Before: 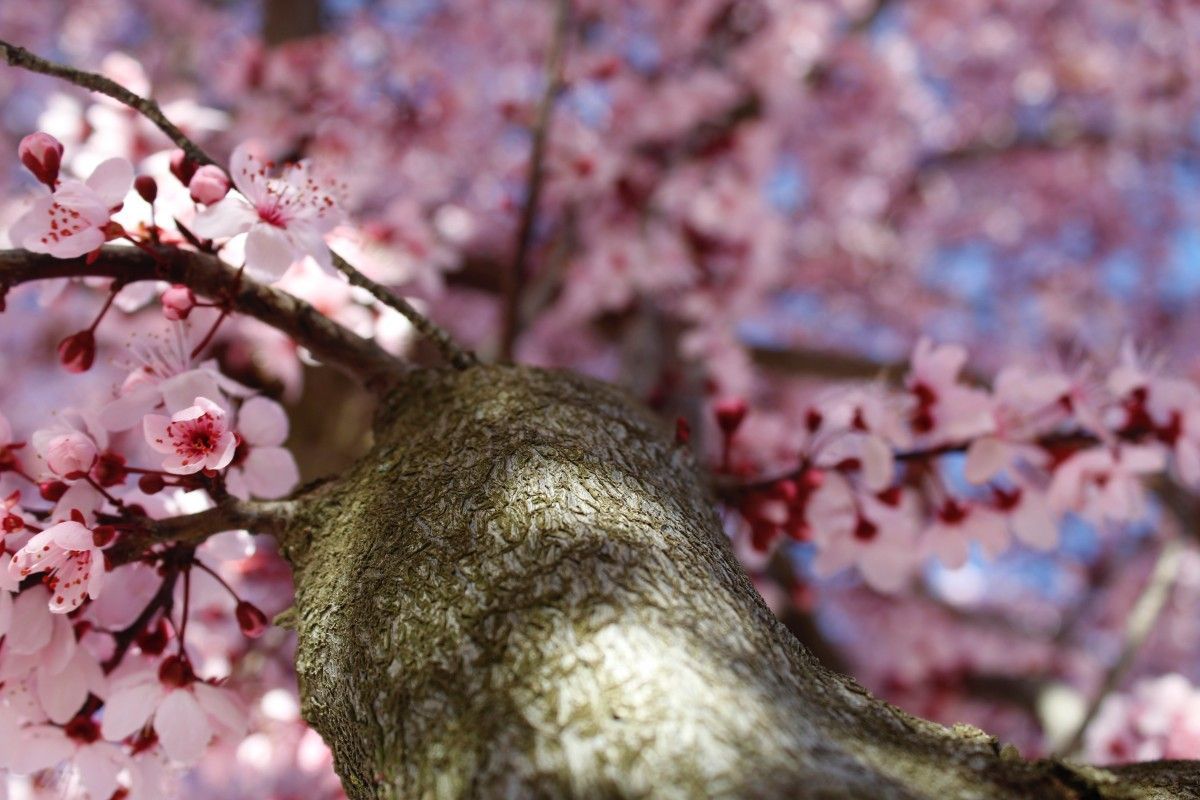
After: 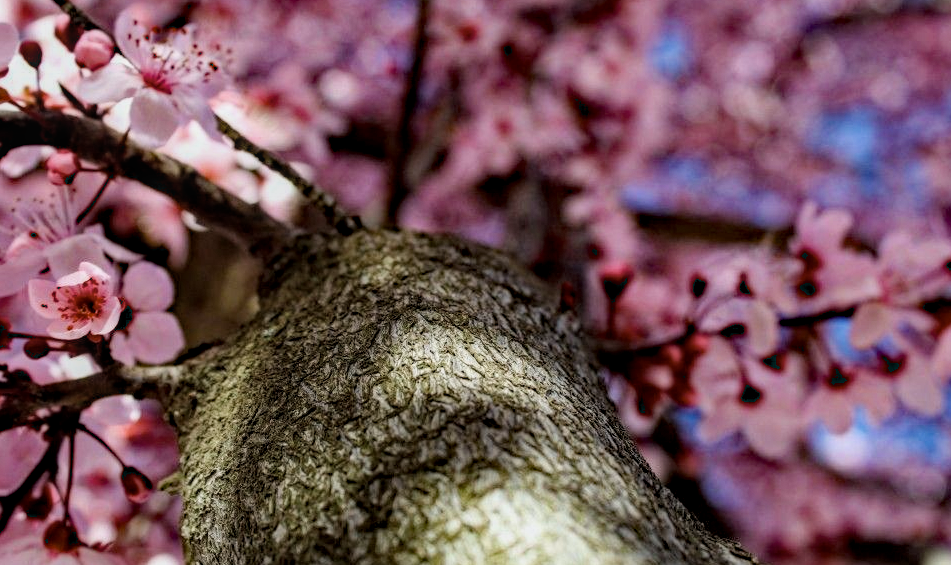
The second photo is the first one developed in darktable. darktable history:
filmic rgb: middle gray luminance 9.48%, black relative exposure -10.66 EV, white relative exposure 3.43 EV, threshold 5.99 EV, target black luminance 0%, hardness 5.98, latitude 59.52%, contrast 1.087, highlights saturation mix 5.63%, shadows ↔ highlights balance 28.7%, enable highlight reconstruction true
haze removal: strength 0.526, distance 0.924, compatibility mode true, adaptive false
color zones: curves: ch1 [(0.113, 0.438) (0.75, 0.5)]; ch2 [(0.12, 0.526) (0.75, 0.5)]
local contrast: on, module defaults
crop: left 9.649%, top 16.961%, right 11.055%, bottom 12.381%
shadows and highlights: low approximation 0.01, soften with gaussian
